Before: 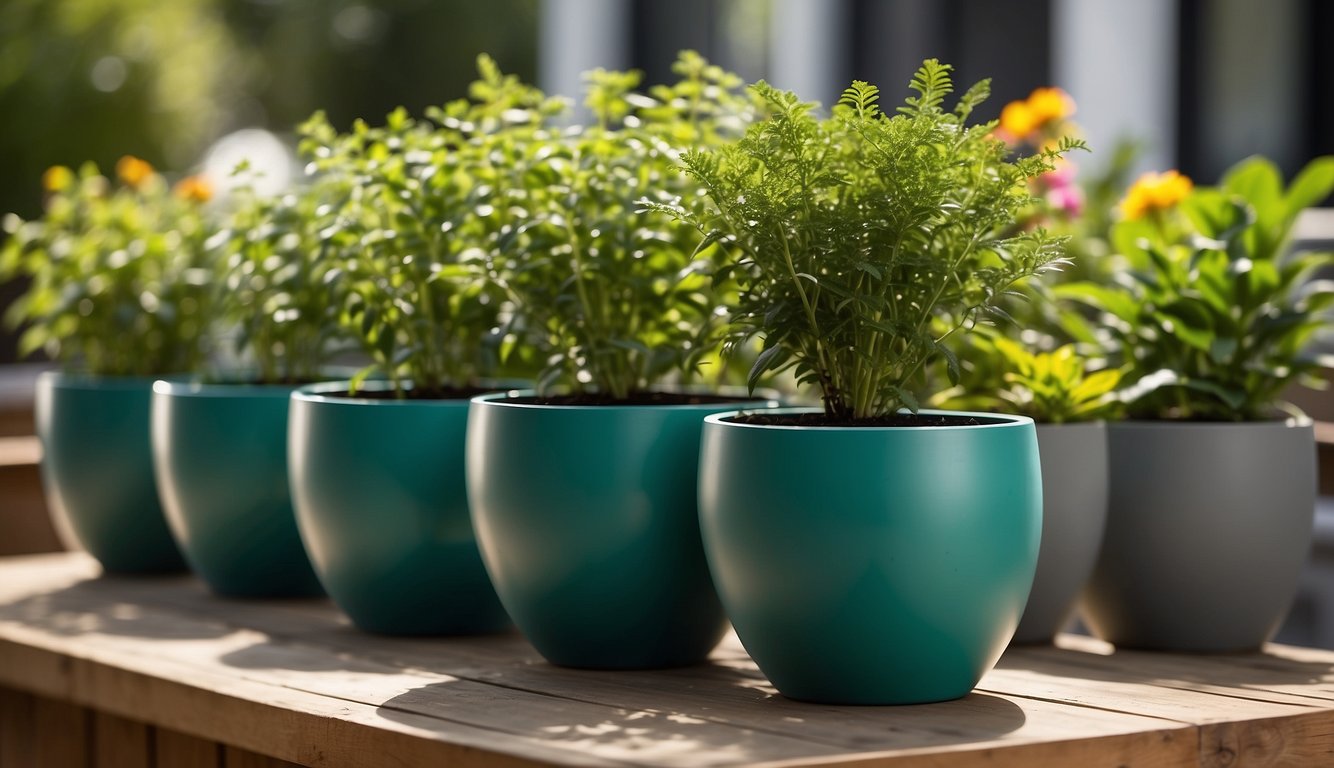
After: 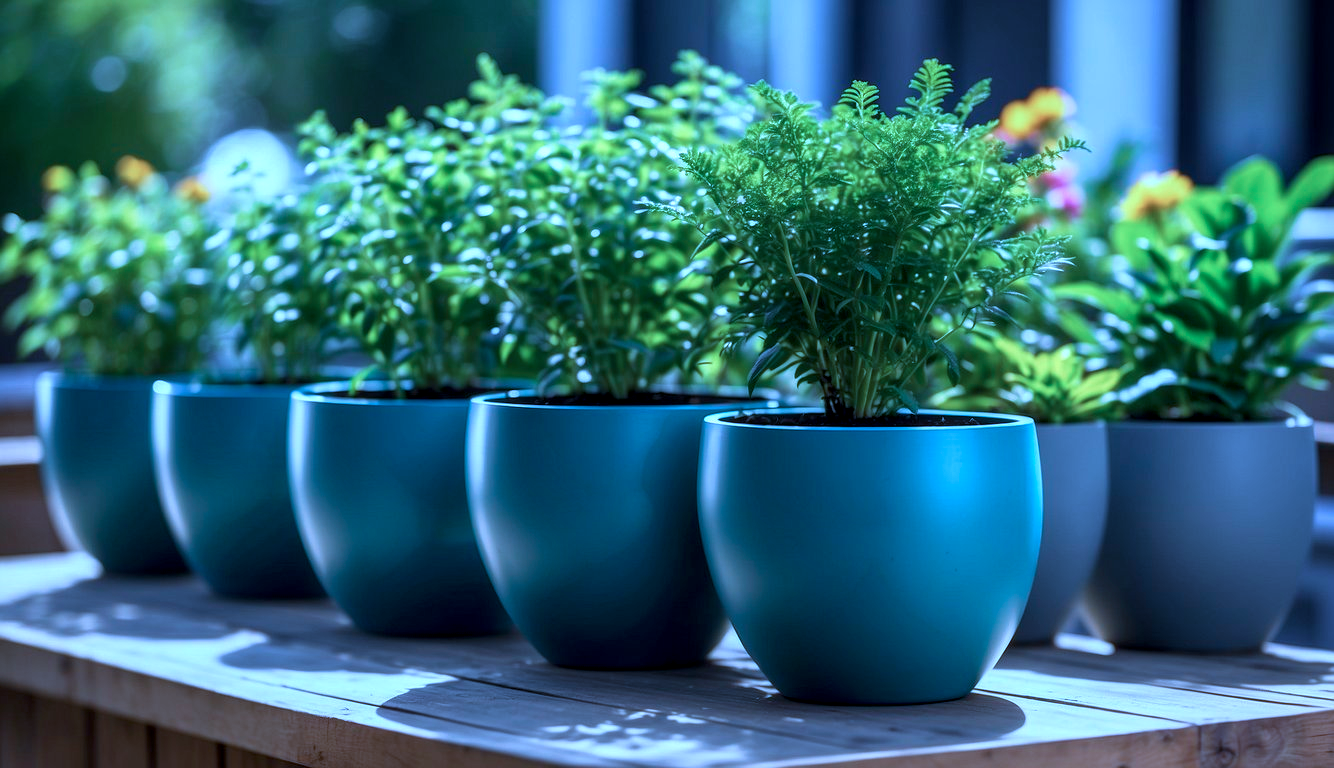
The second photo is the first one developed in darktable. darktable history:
tone equalizer: on, module defaults
velvia: on, module defaults
color calibration: illuminant as shot in camera, x 0.462, y 0.419, temperature 2651.64 K
local contrast: detail 130%
